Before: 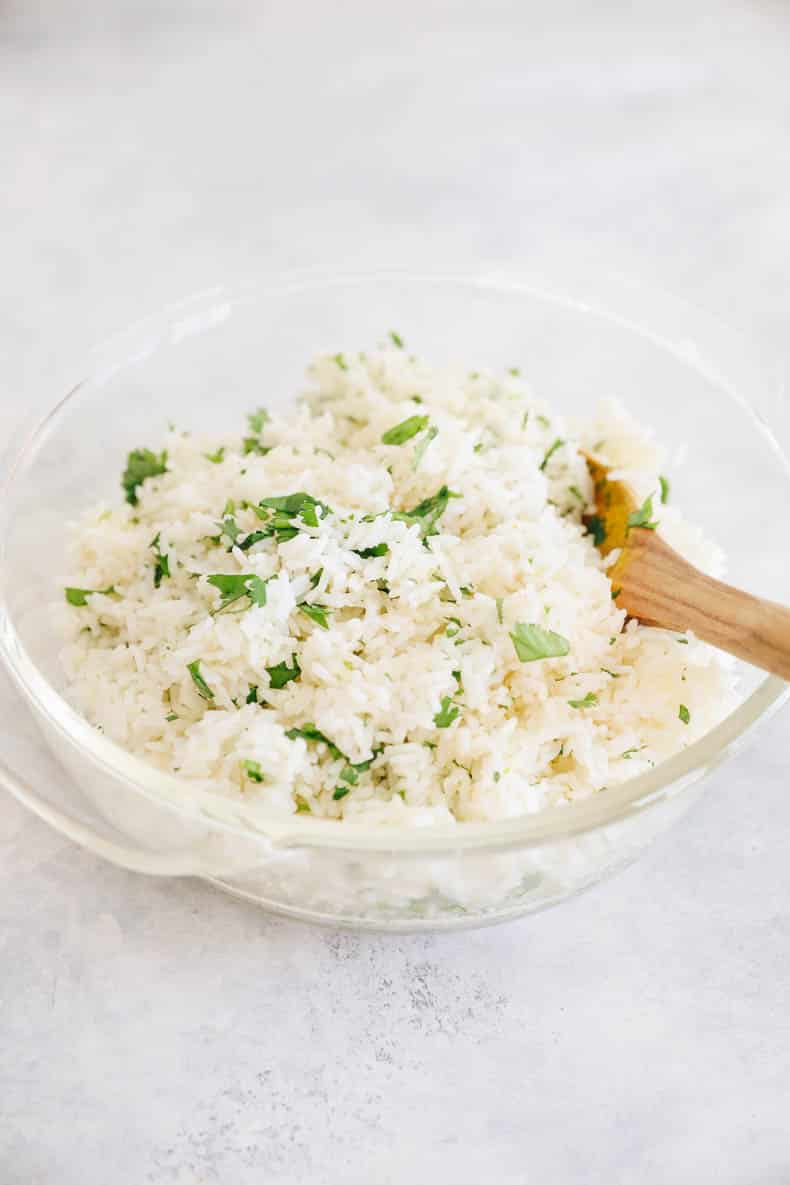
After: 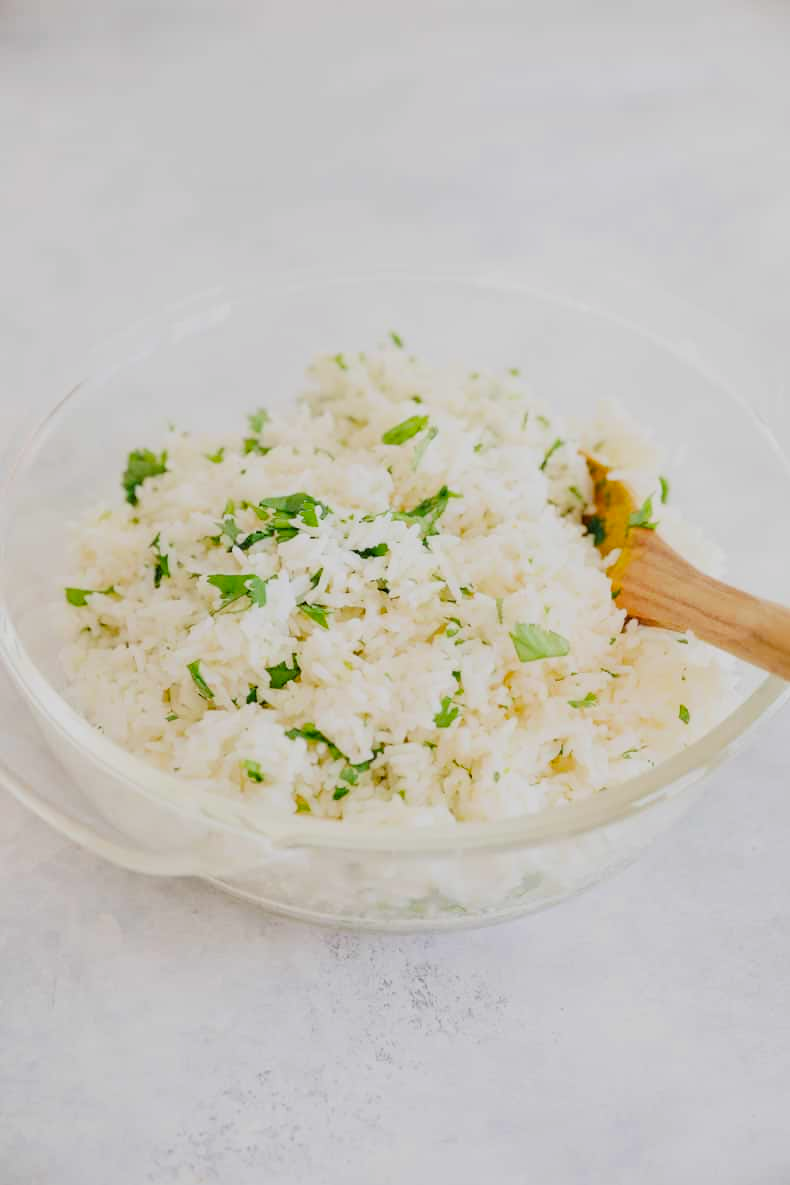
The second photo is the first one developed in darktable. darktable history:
color balance rgb: linear chroma grading › global chroma 6.48%, perceptual saturation grading › global saturation 12.96%, global vibrance 6.02%
filmic rgb: hardness 4.17, contrast 0.921
